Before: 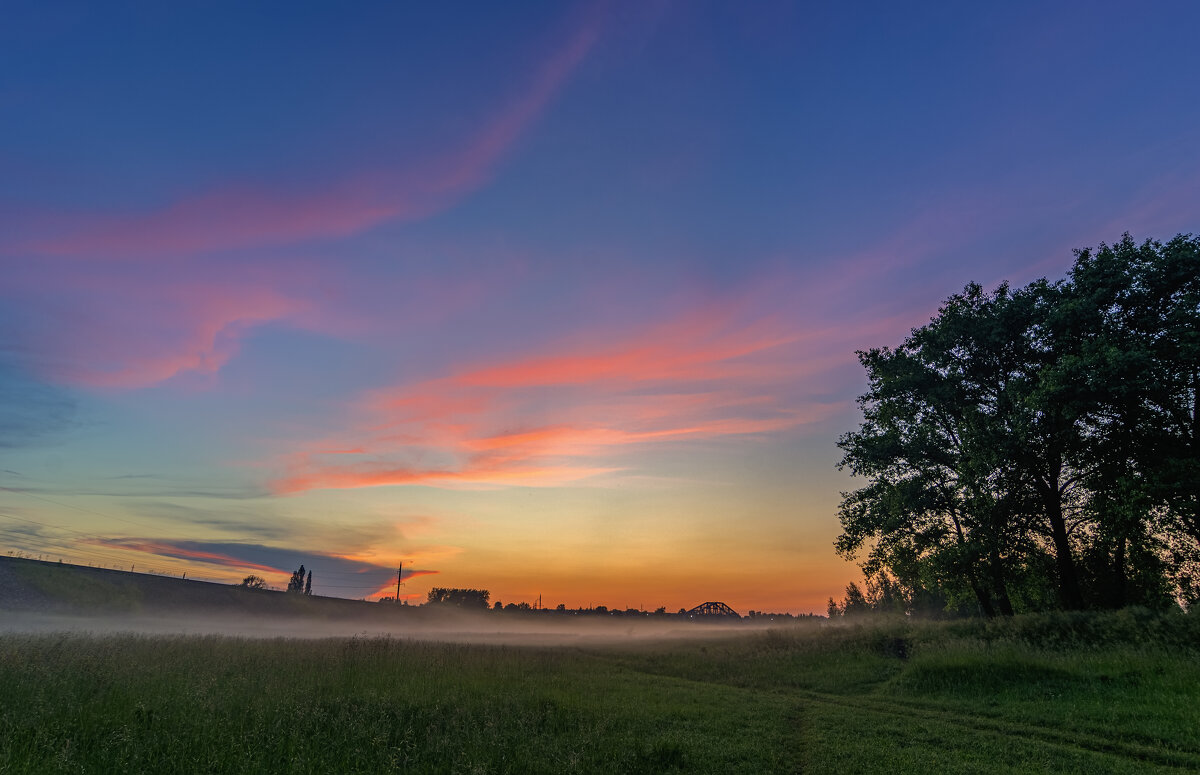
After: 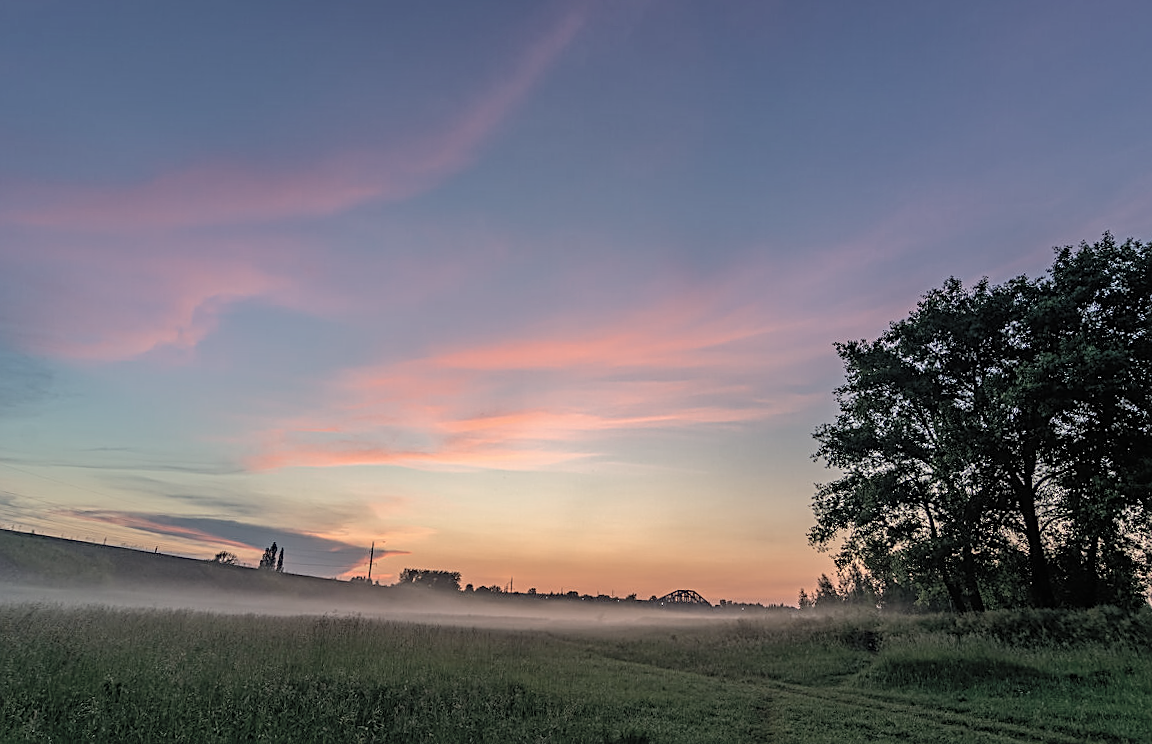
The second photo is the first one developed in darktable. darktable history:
sharpen: on, module defaults
crop and rotate: angle -1.52°
contrast brightness saturation: brightness 0.185, saturation -0.505
